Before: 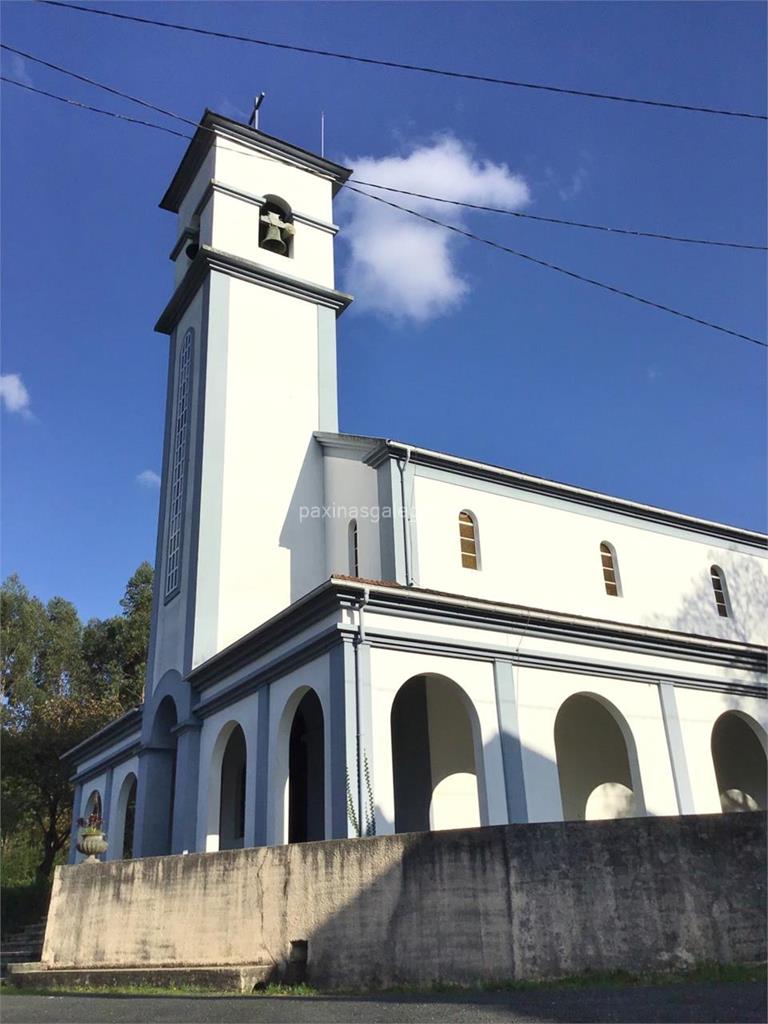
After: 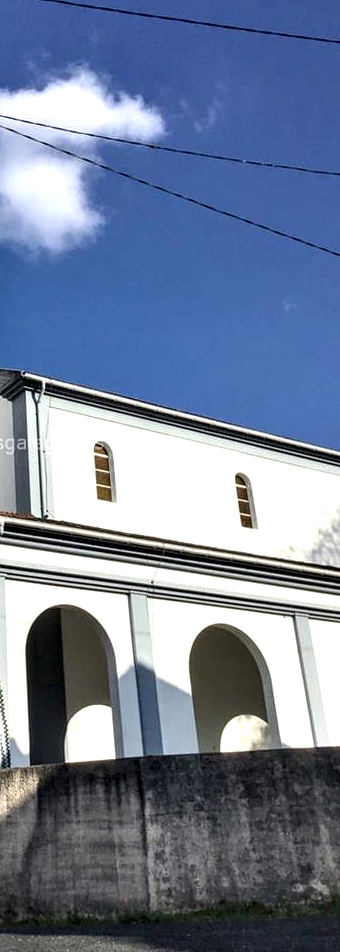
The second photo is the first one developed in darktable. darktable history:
local contrast: highlights 80%, shadows 57%, detail 175%, midtone range 0.602
crop: left 47.628%, top 6.643%, right 7.874%
